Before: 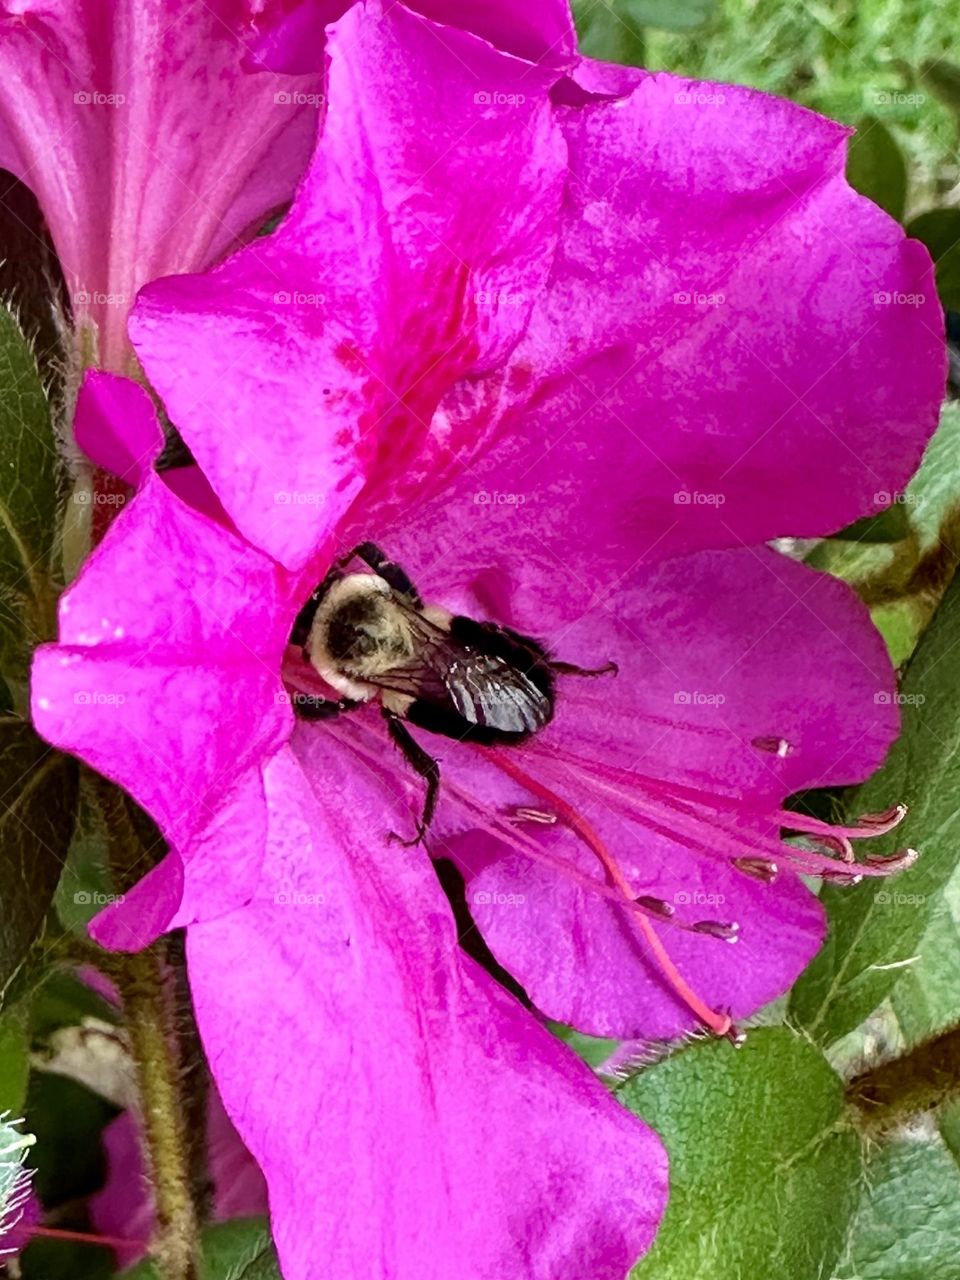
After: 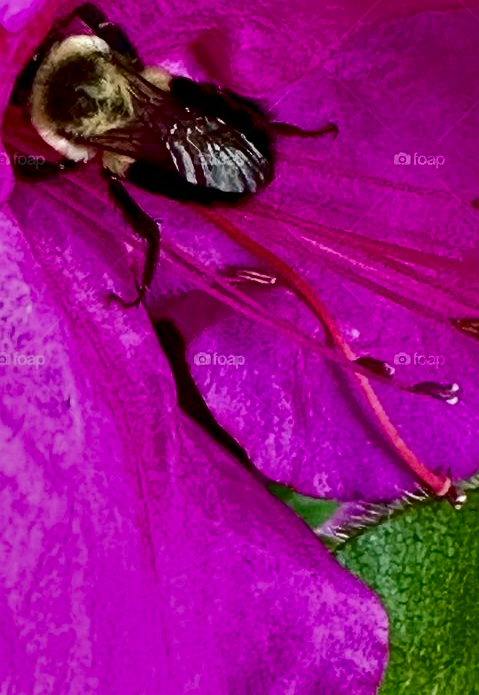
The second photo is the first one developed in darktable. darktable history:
crop: left 29.205%, top 42.174%, right 20.886%, bottom 3.465%
haze removal: compatibility mode true, adaptive false
shadows and highlights: highlights 72.1, soften with gaussian
contrast brightness saturation: brightness -0.519
